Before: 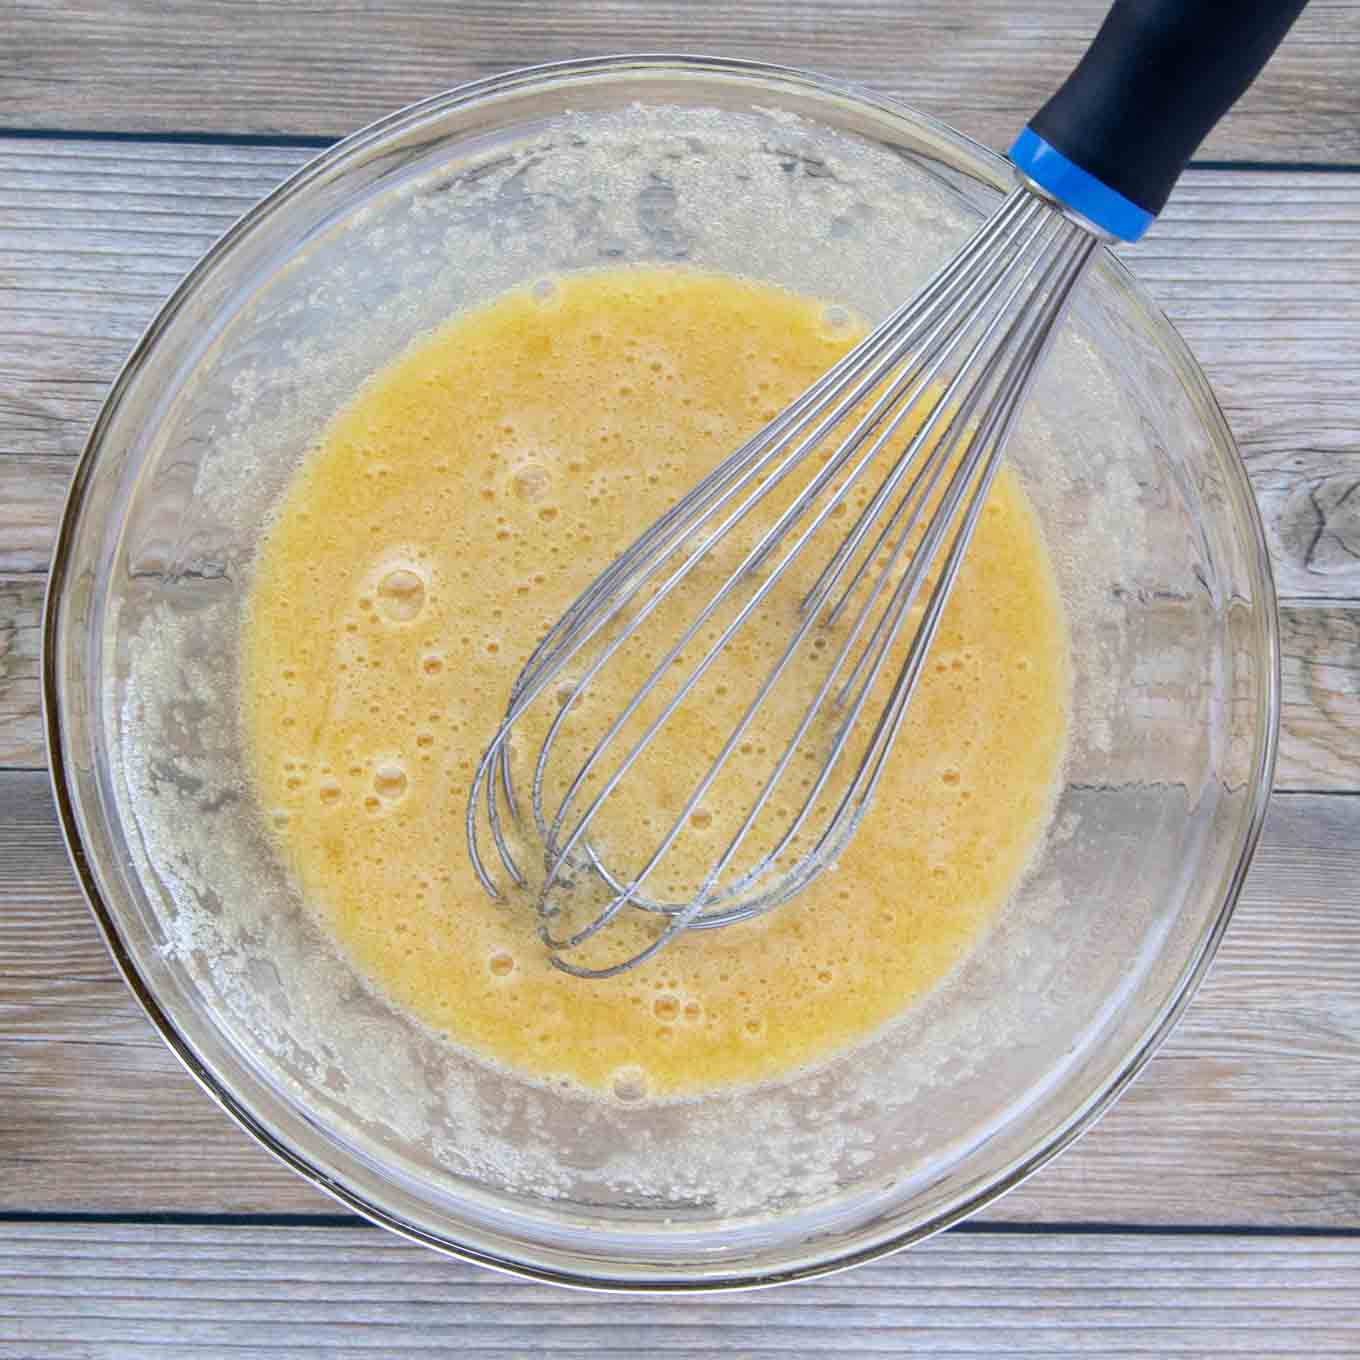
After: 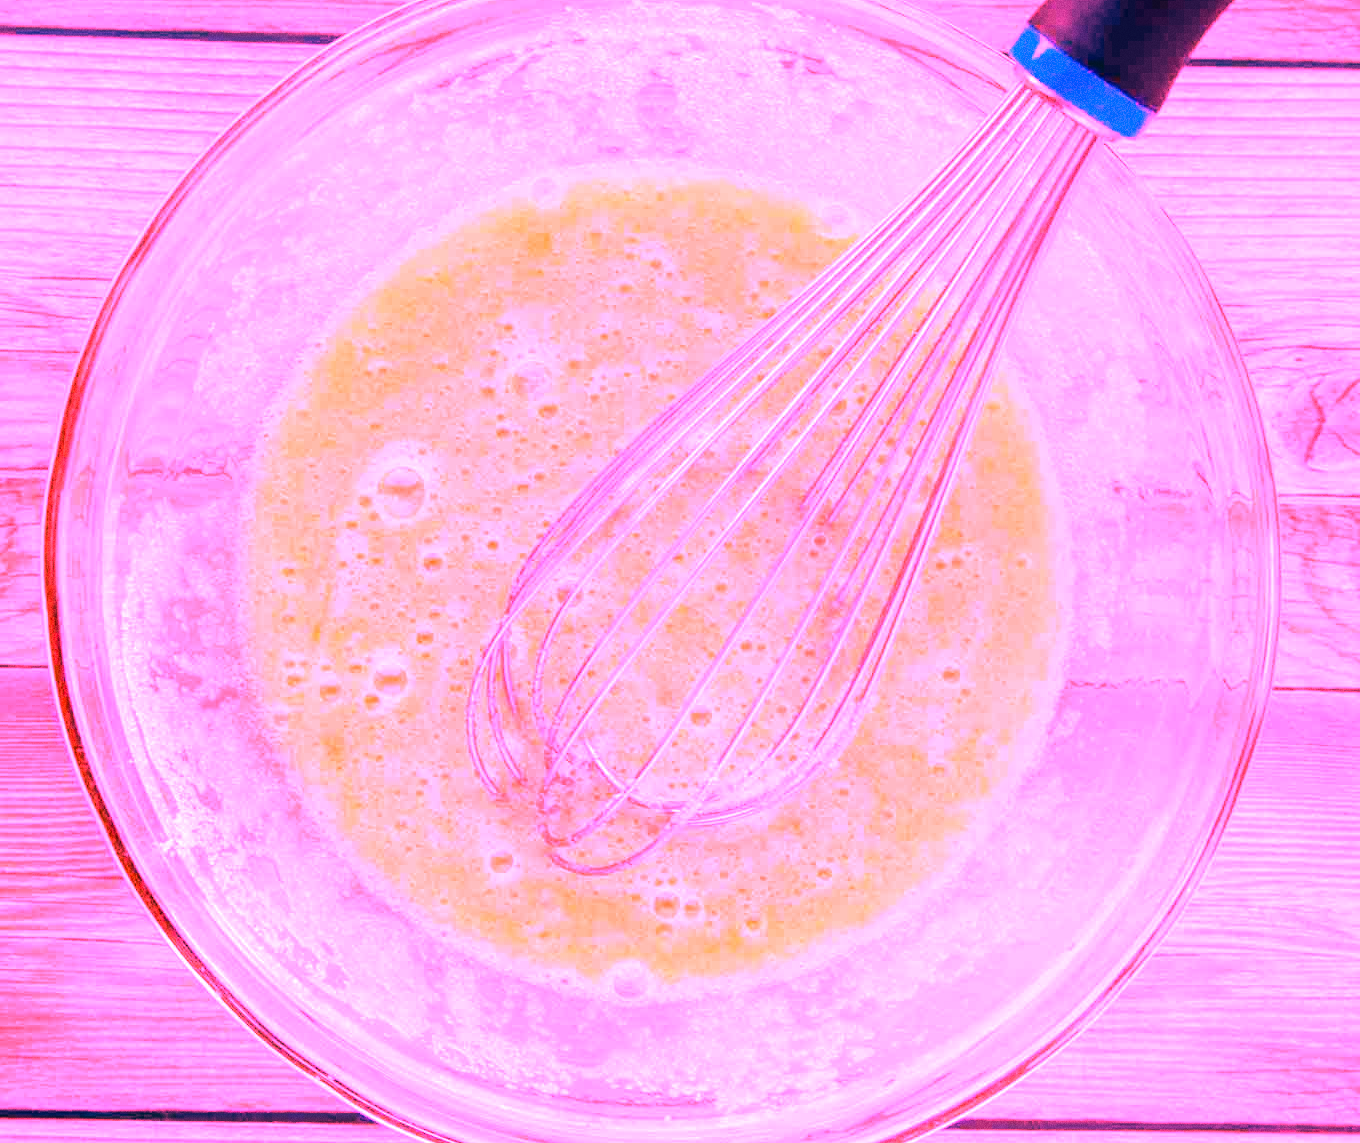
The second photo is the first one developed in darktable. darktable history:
white balance: red 4.26, blue 1.802
crop: top 7.625%, bottom 8.027%
exposure: compensate highlight preservation false
grain: coarseness 0.09 ISO
